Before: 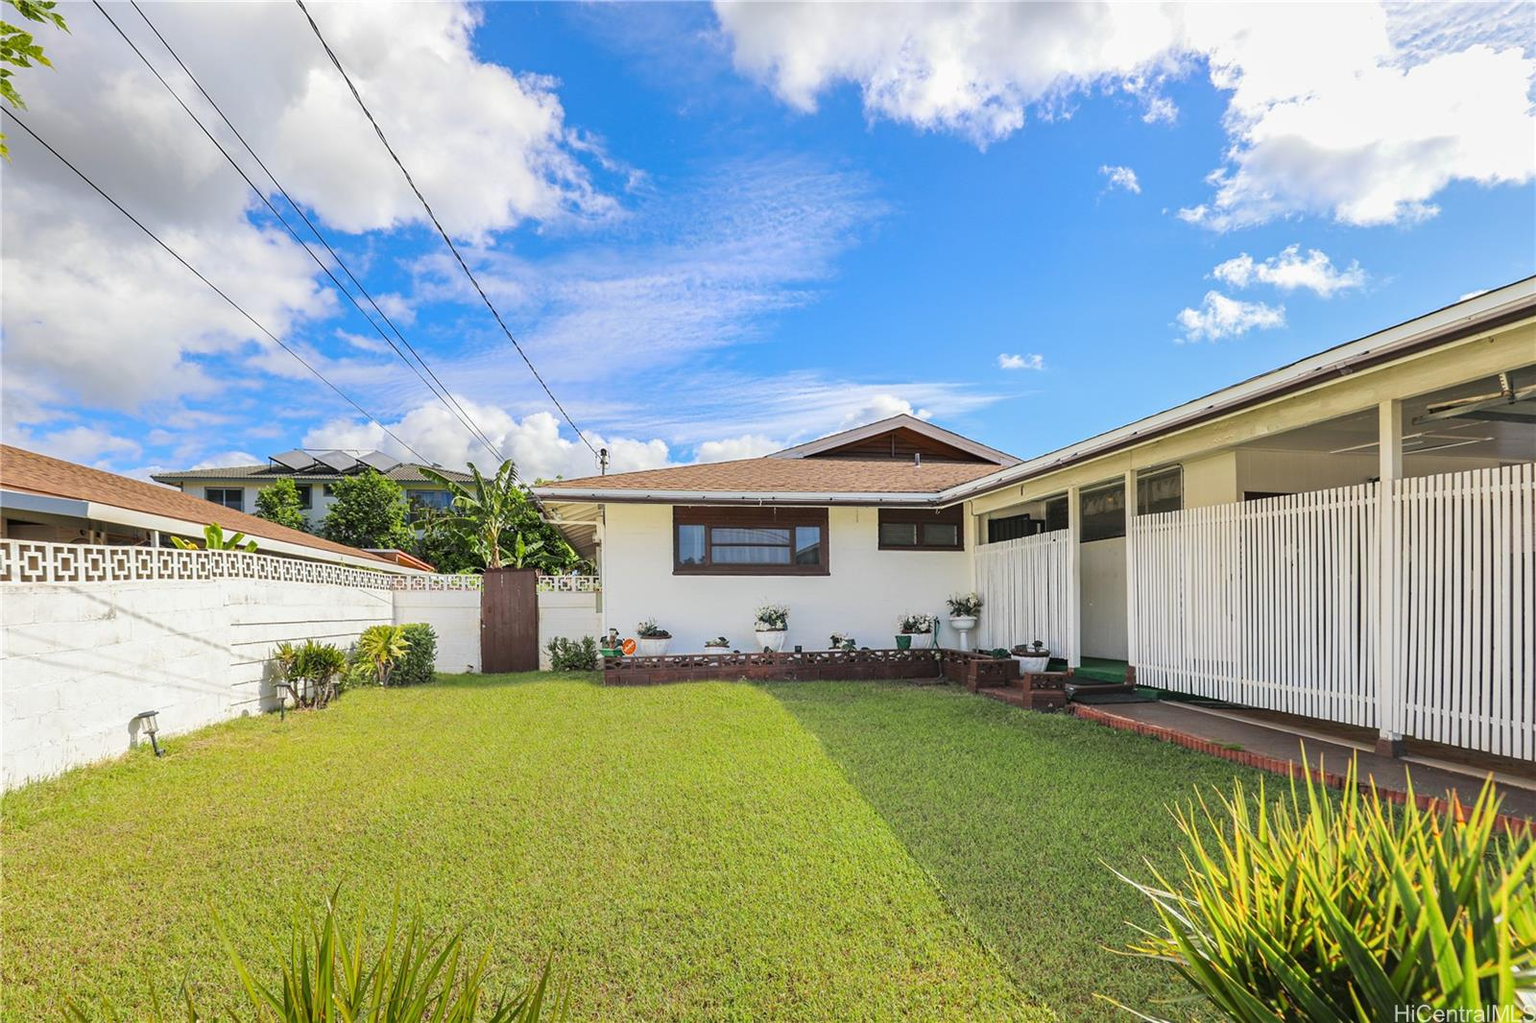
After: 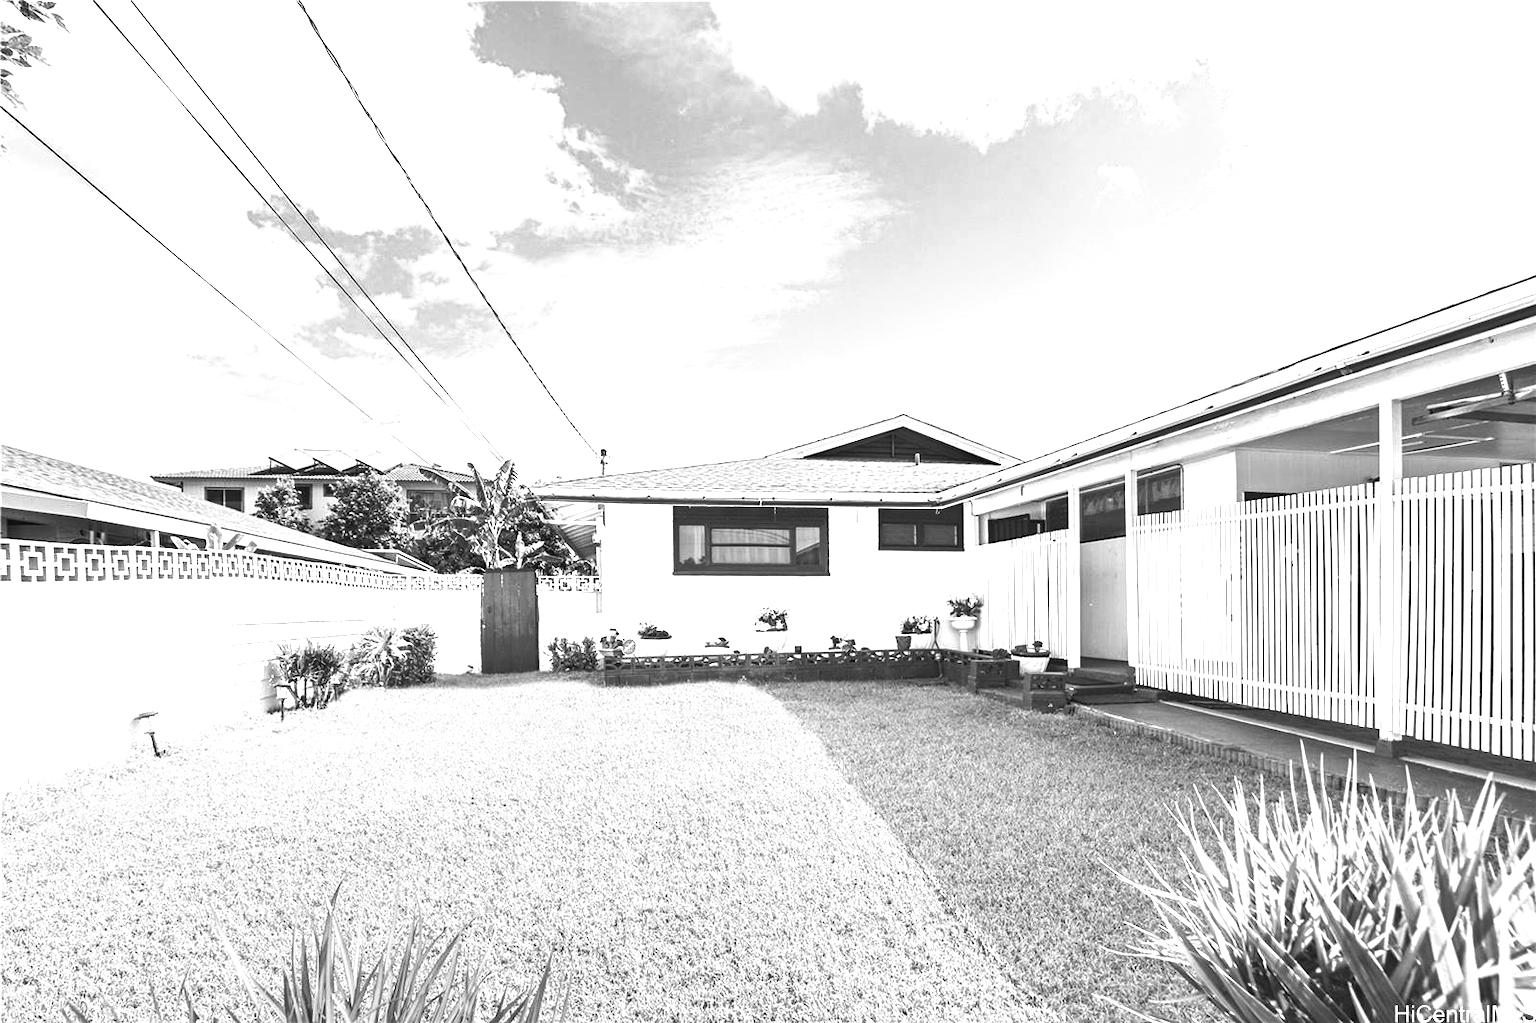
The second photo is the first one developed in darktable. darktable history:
color correction: saturation 1.32
monochrome: on, module defaults
shadows and highlights: shadows 52.34, highlights -28.23, soften with gaussian
exposure: black level correction 0, exposure 1.55 EV, compensate exposure bias true, compensate highlight preservation false
